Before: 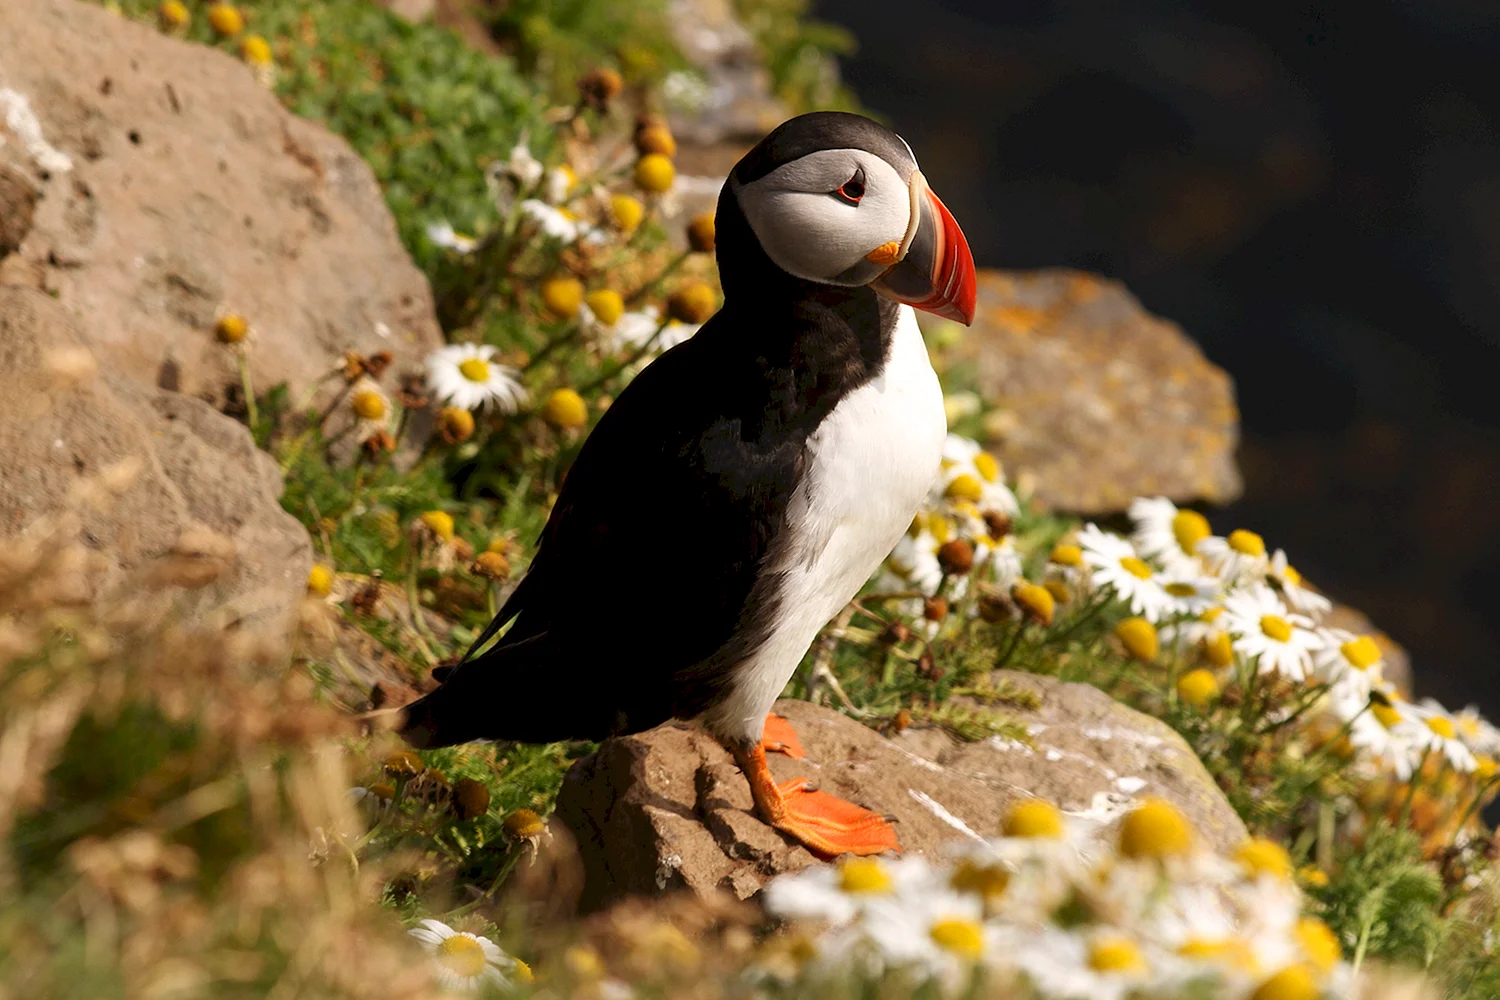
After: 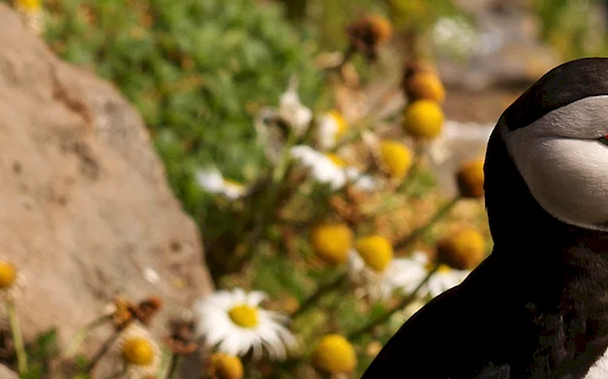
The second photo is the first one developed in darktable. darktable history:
shadows and highlights: radius 264.75, soften with gaussian
crop: left 15.452%, top 5.459%, right 43.956%, bottom 56.62%
